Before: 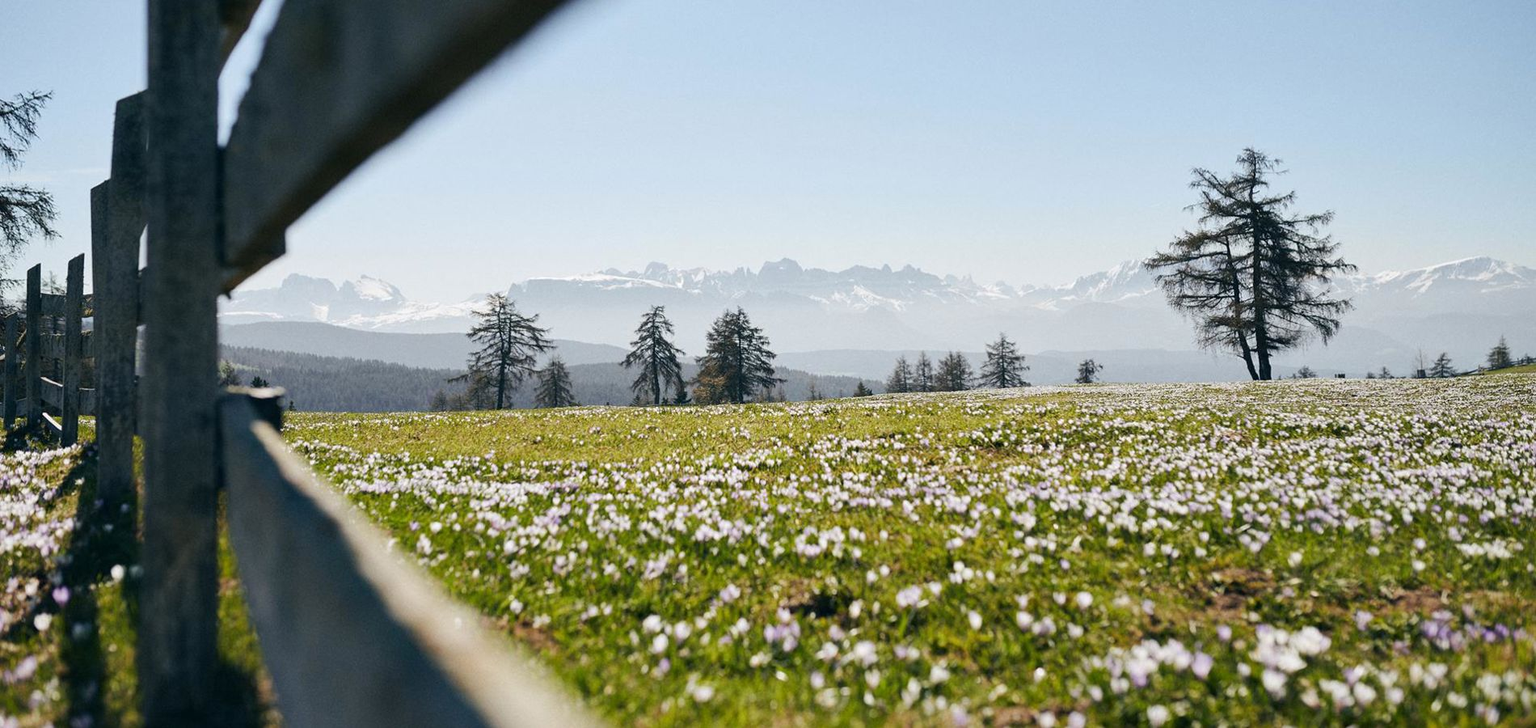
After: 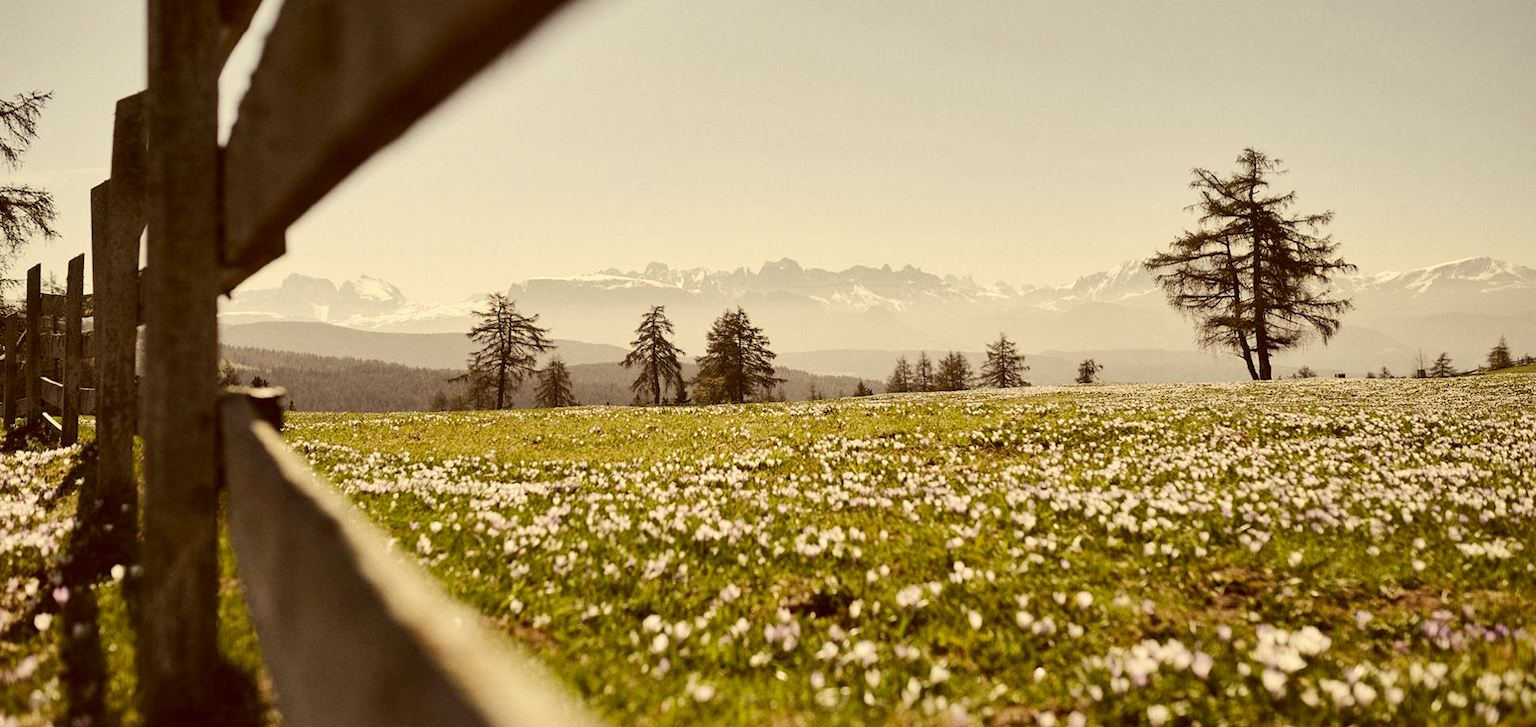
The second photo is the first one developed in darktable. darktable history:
shadows and highlights: shadows 29.68, highlights -30.31, low approximation 0.01, soften with gaussian
contrast brightness saturation: contrast 0.104, saturation -0.284
color correction: highlights a* 1.19, highlights b* 24.91, shadows a* 15.8, shadows b* 24.59
